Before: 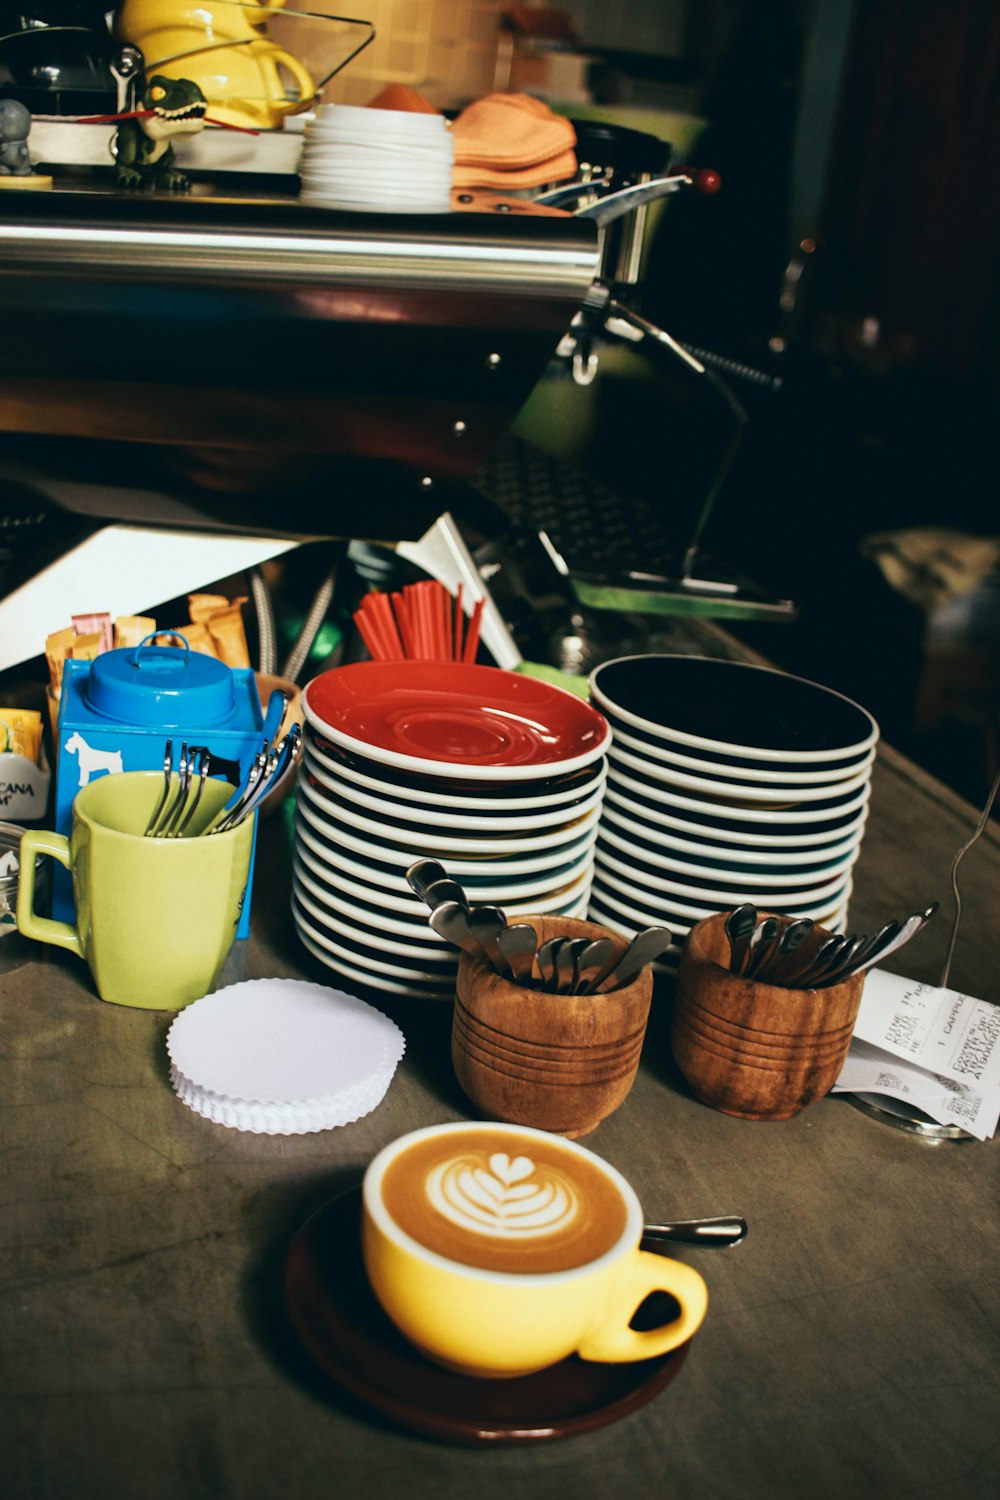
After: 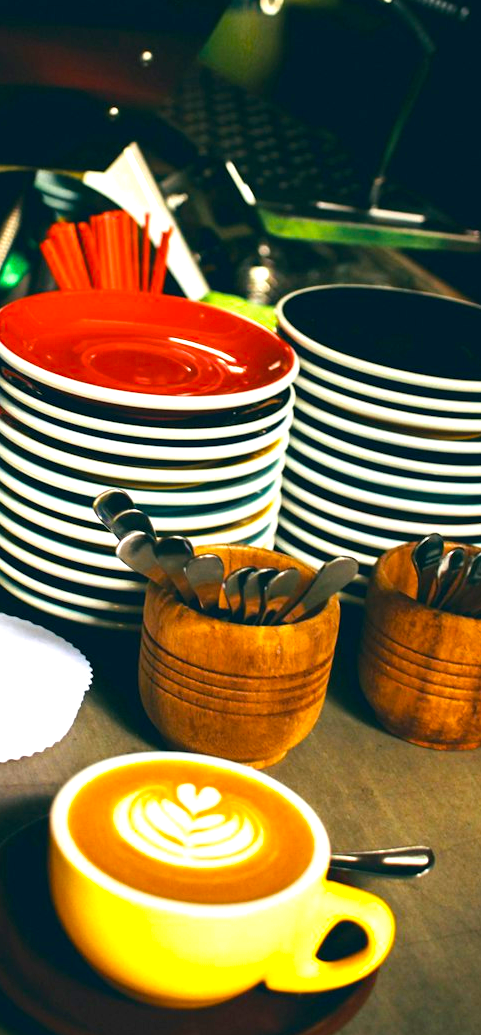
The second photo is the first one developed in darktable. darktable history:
color balance rgb: linear chroma grading › global chroma 0.651%, perceptual saturation grading › global saturation 25.574%, global vibrance 34.443%
crop: left 31.387%, top 24.706%, right 20.437%, bottom 6.252%
exposure: black level correction 0, exposure 0.95 EV, compensate exposure bias true, compensate highlight preservation false
